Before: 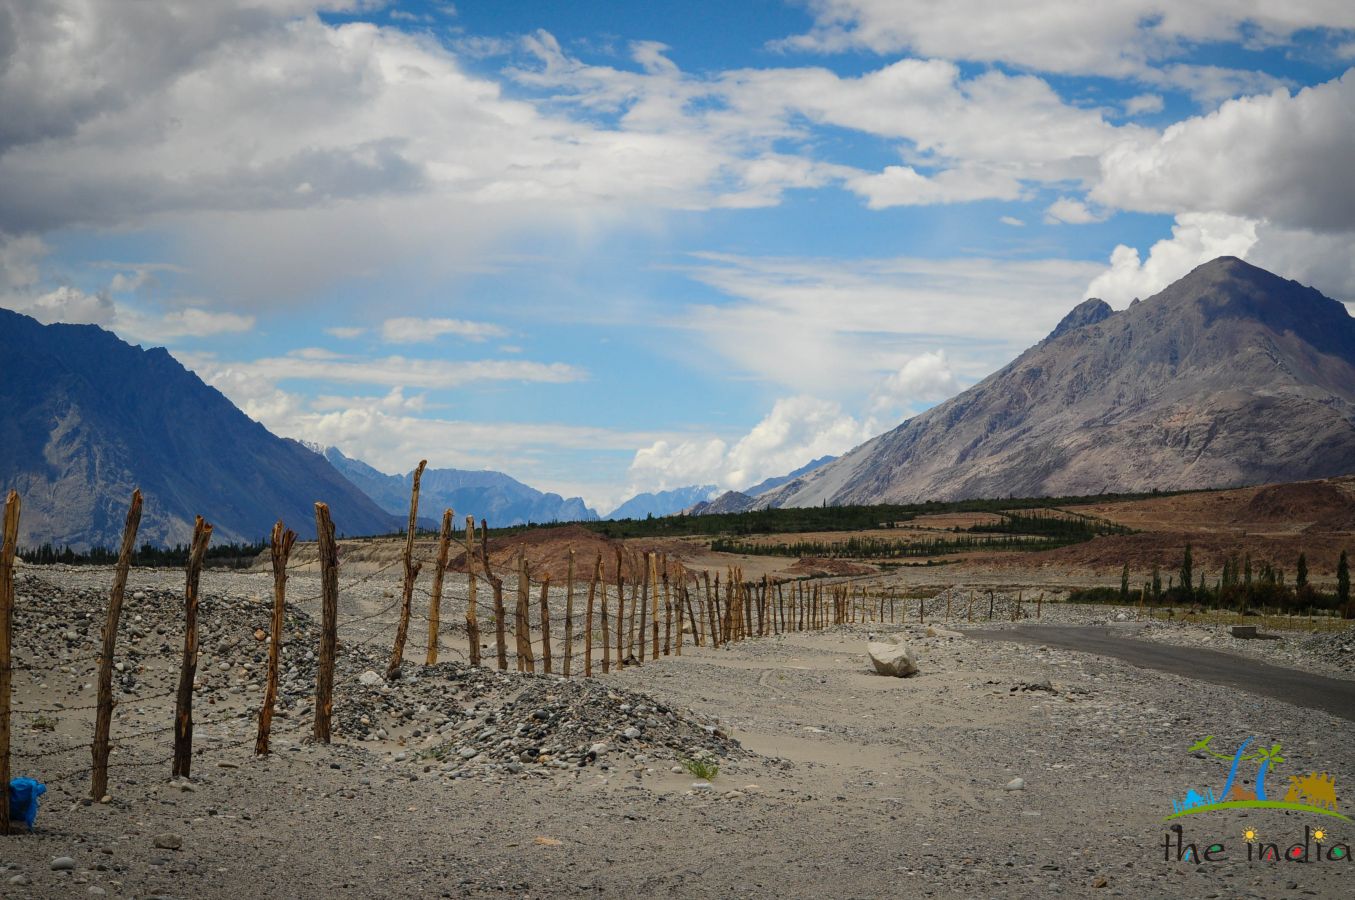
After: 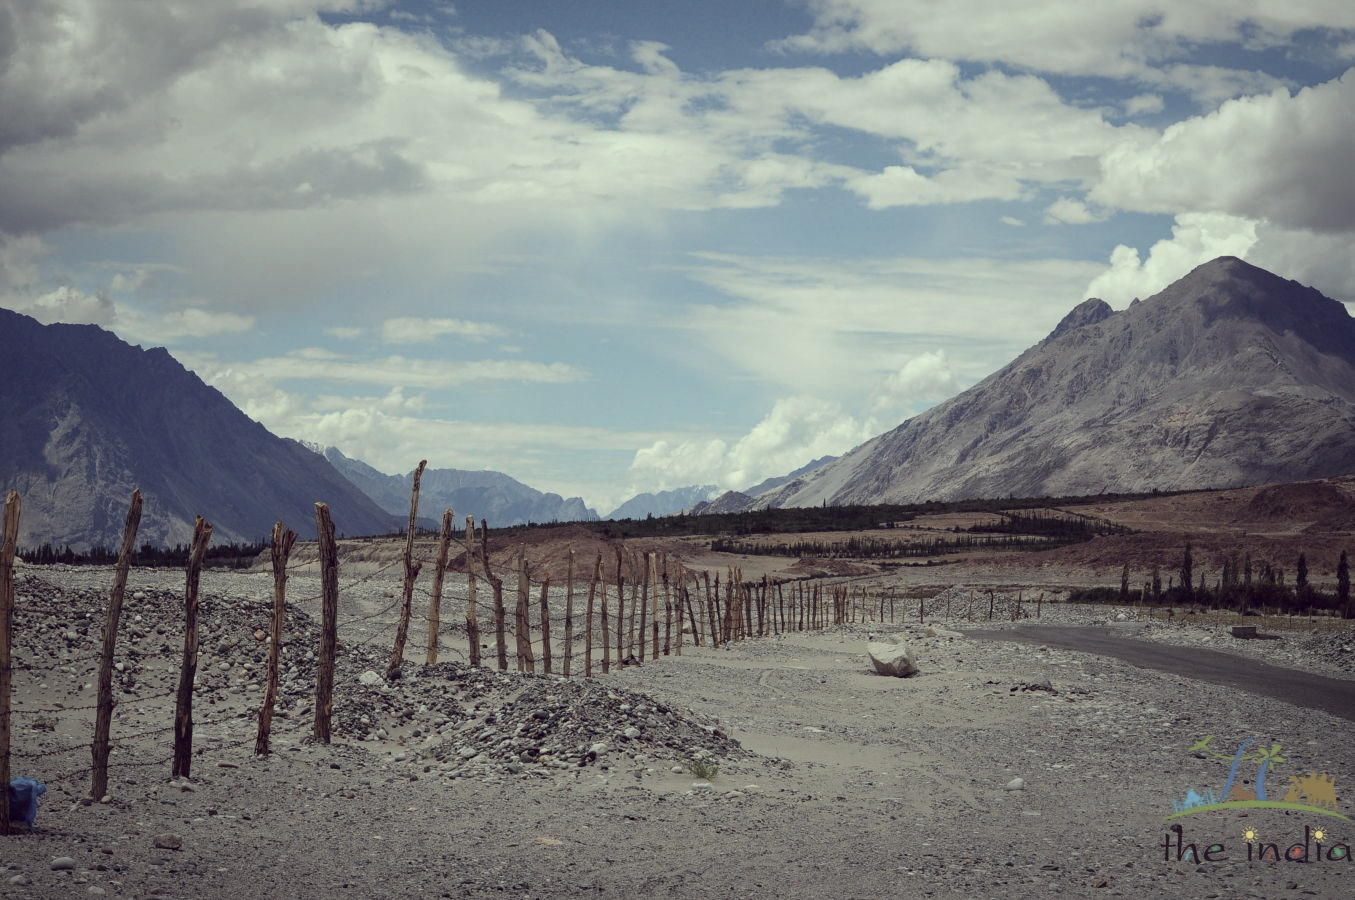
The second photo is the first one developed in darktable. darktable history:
color correction: highlights a* -20.85, highlights b* 20.26, shadows a* 19.94, shadows b* -20.6, saturation 0.445
